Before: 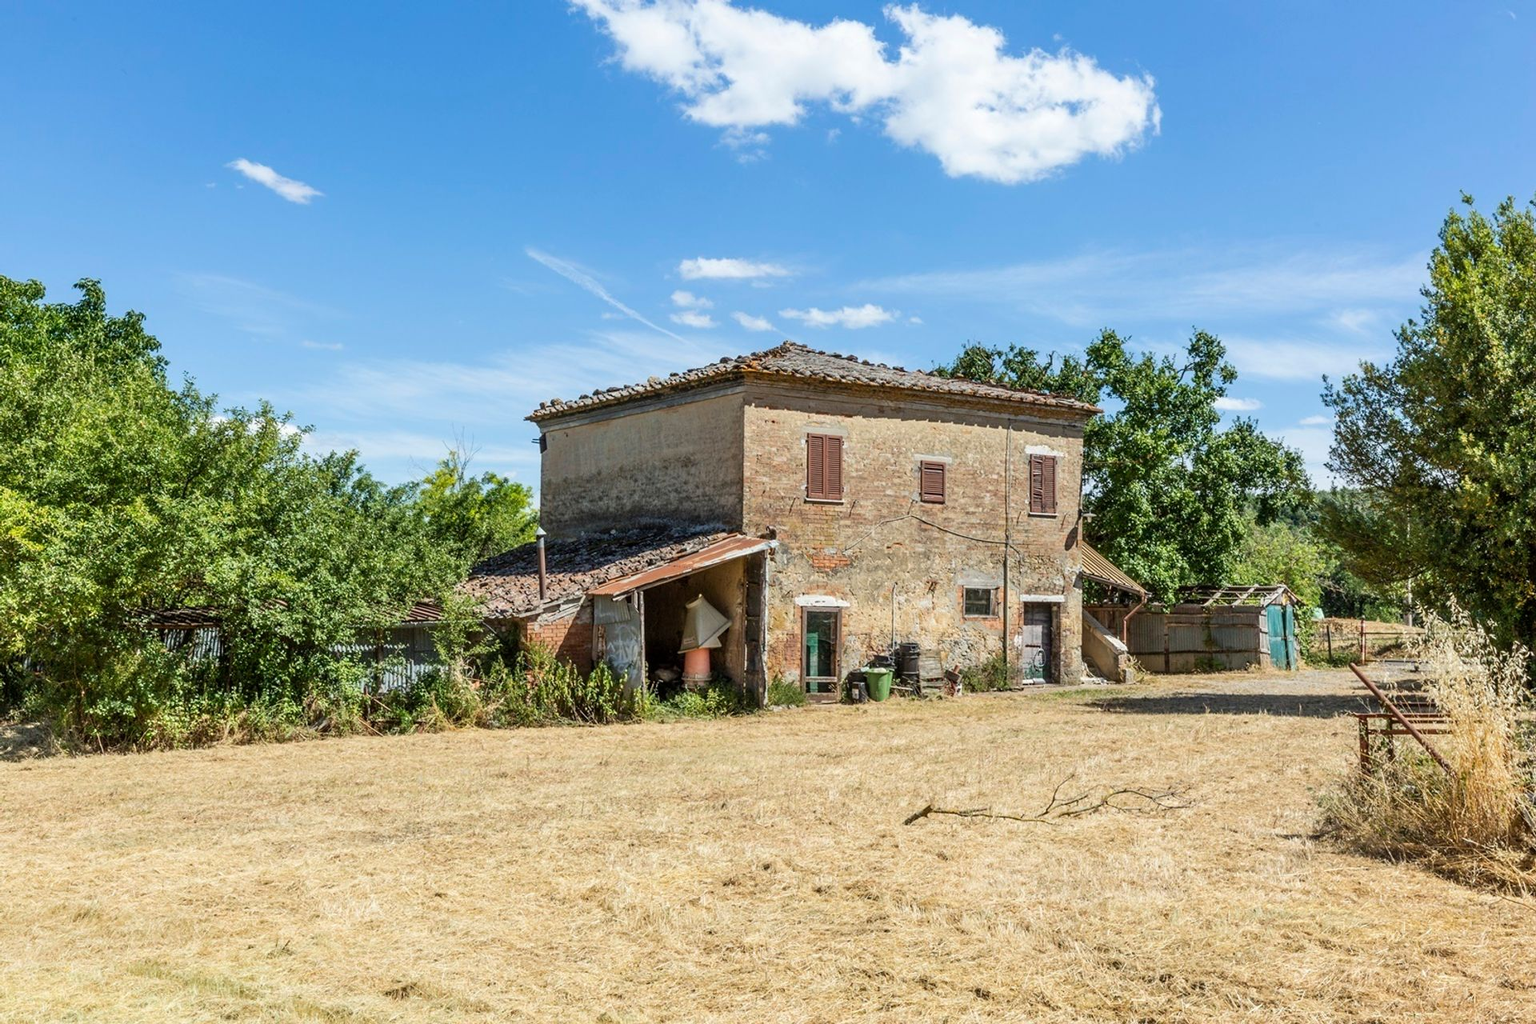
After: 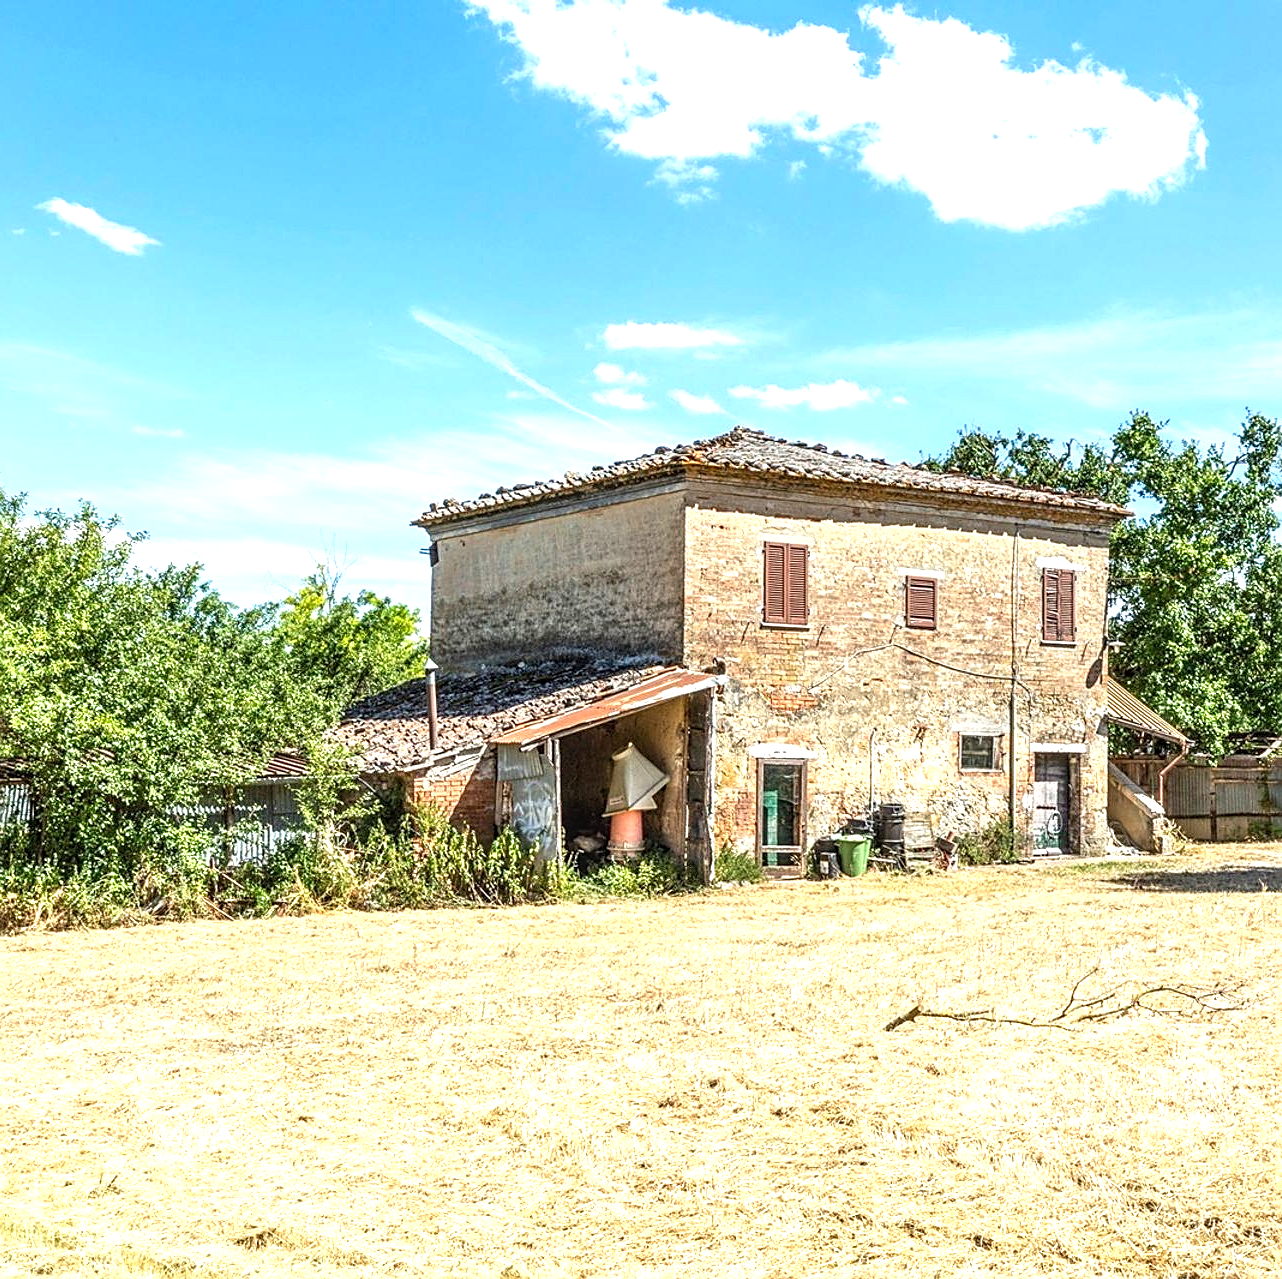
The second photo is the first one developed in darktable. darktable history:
exposure: exposure 1.001 EV, compensate highlight preservation false
crop and rotate: left 12.779%, right 20.442%
local contrast: detail 130%
sharpen: on, module defaults
